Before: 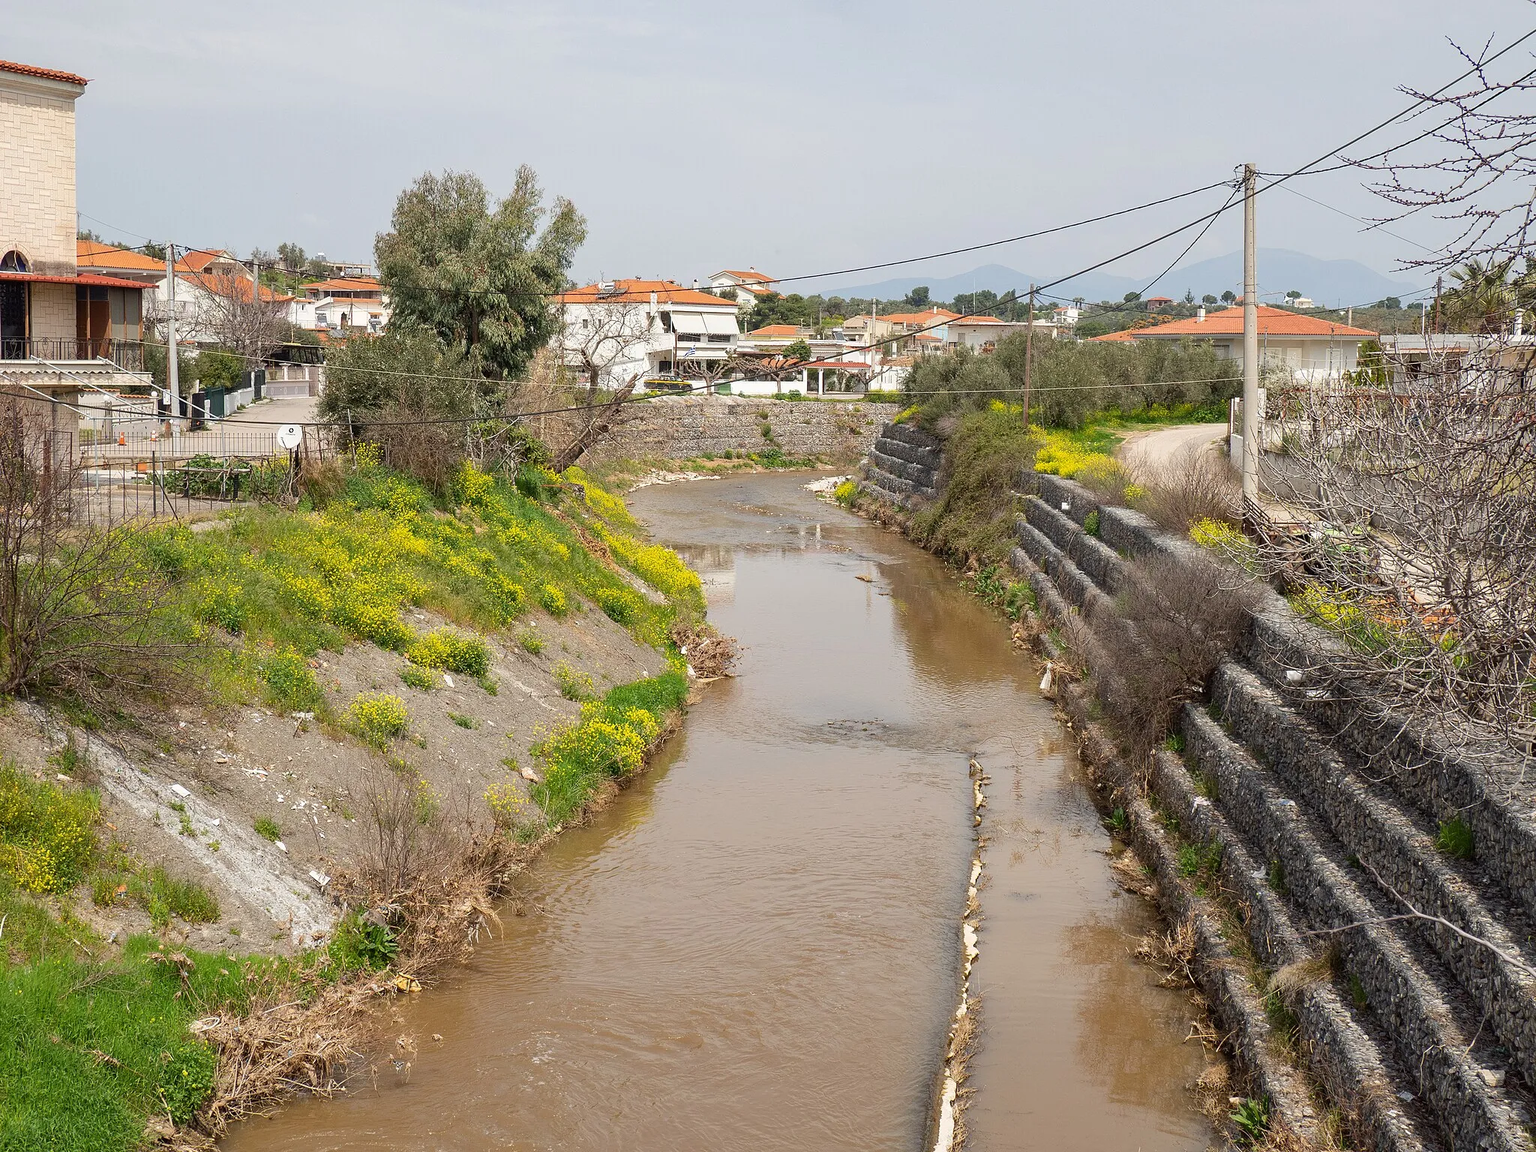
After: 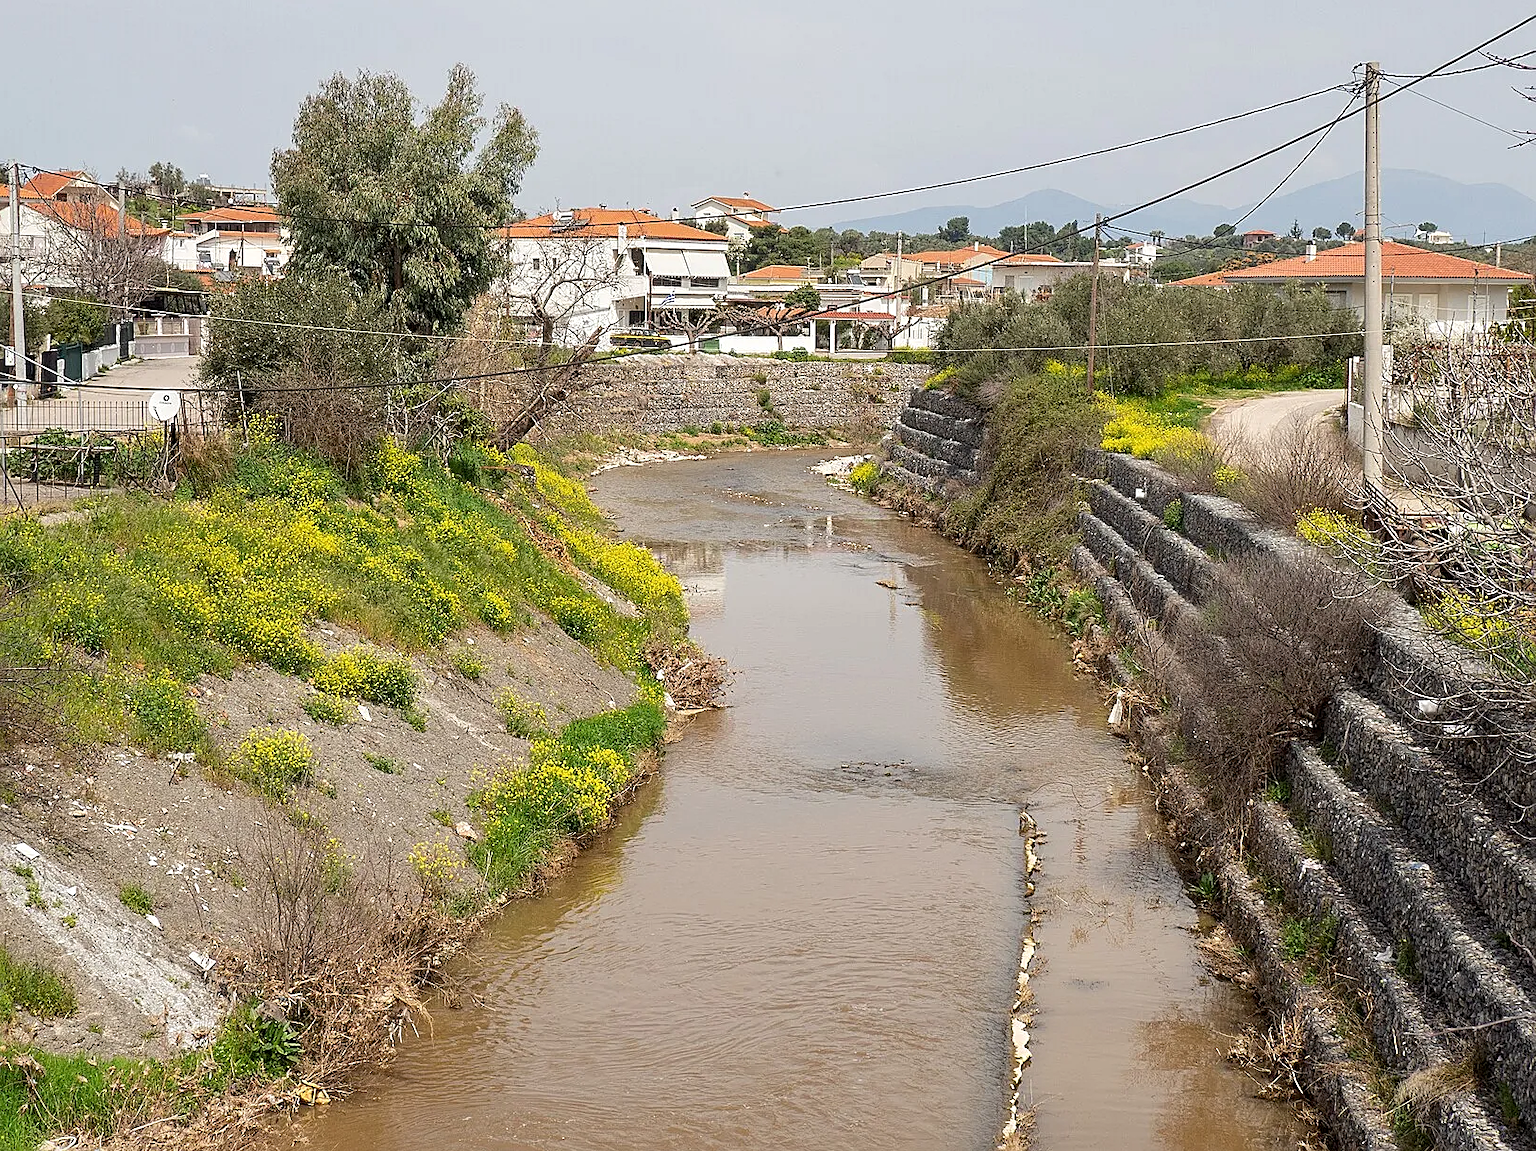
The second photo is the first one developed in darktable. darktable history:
local contrast: highlights 101%, shadows 101%, detail 120%, midtone range 0.2
crop and rotate: left 10.399%, top 9.937%, right 10.103%, bottom 10.596%
sharpen: on, module defaults
